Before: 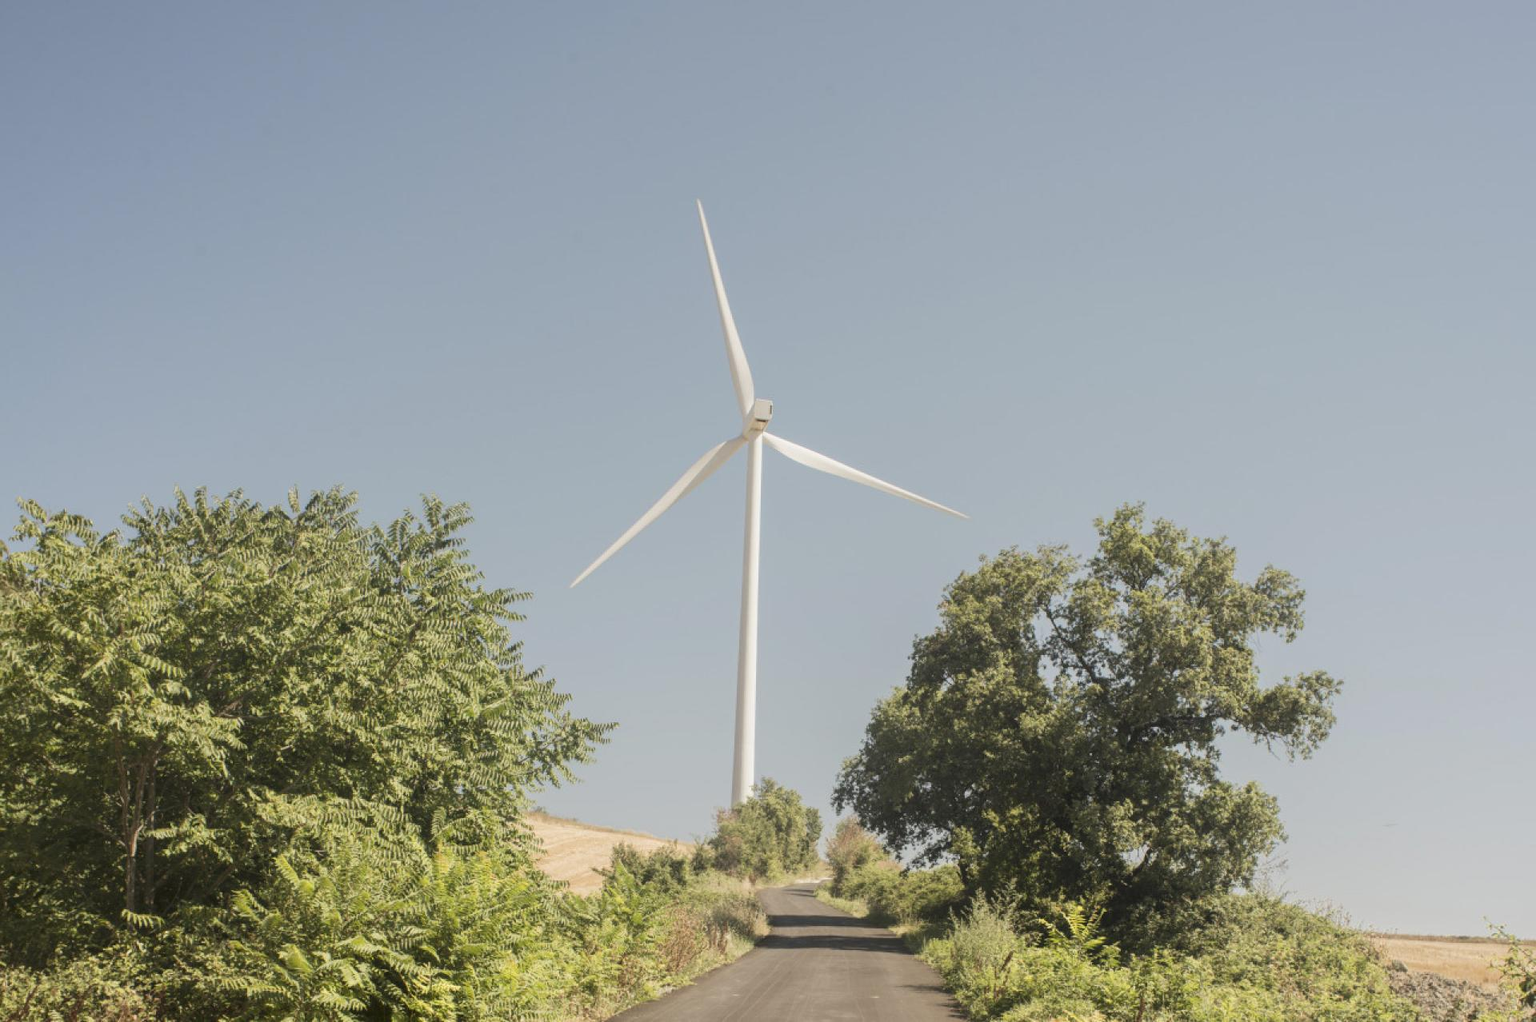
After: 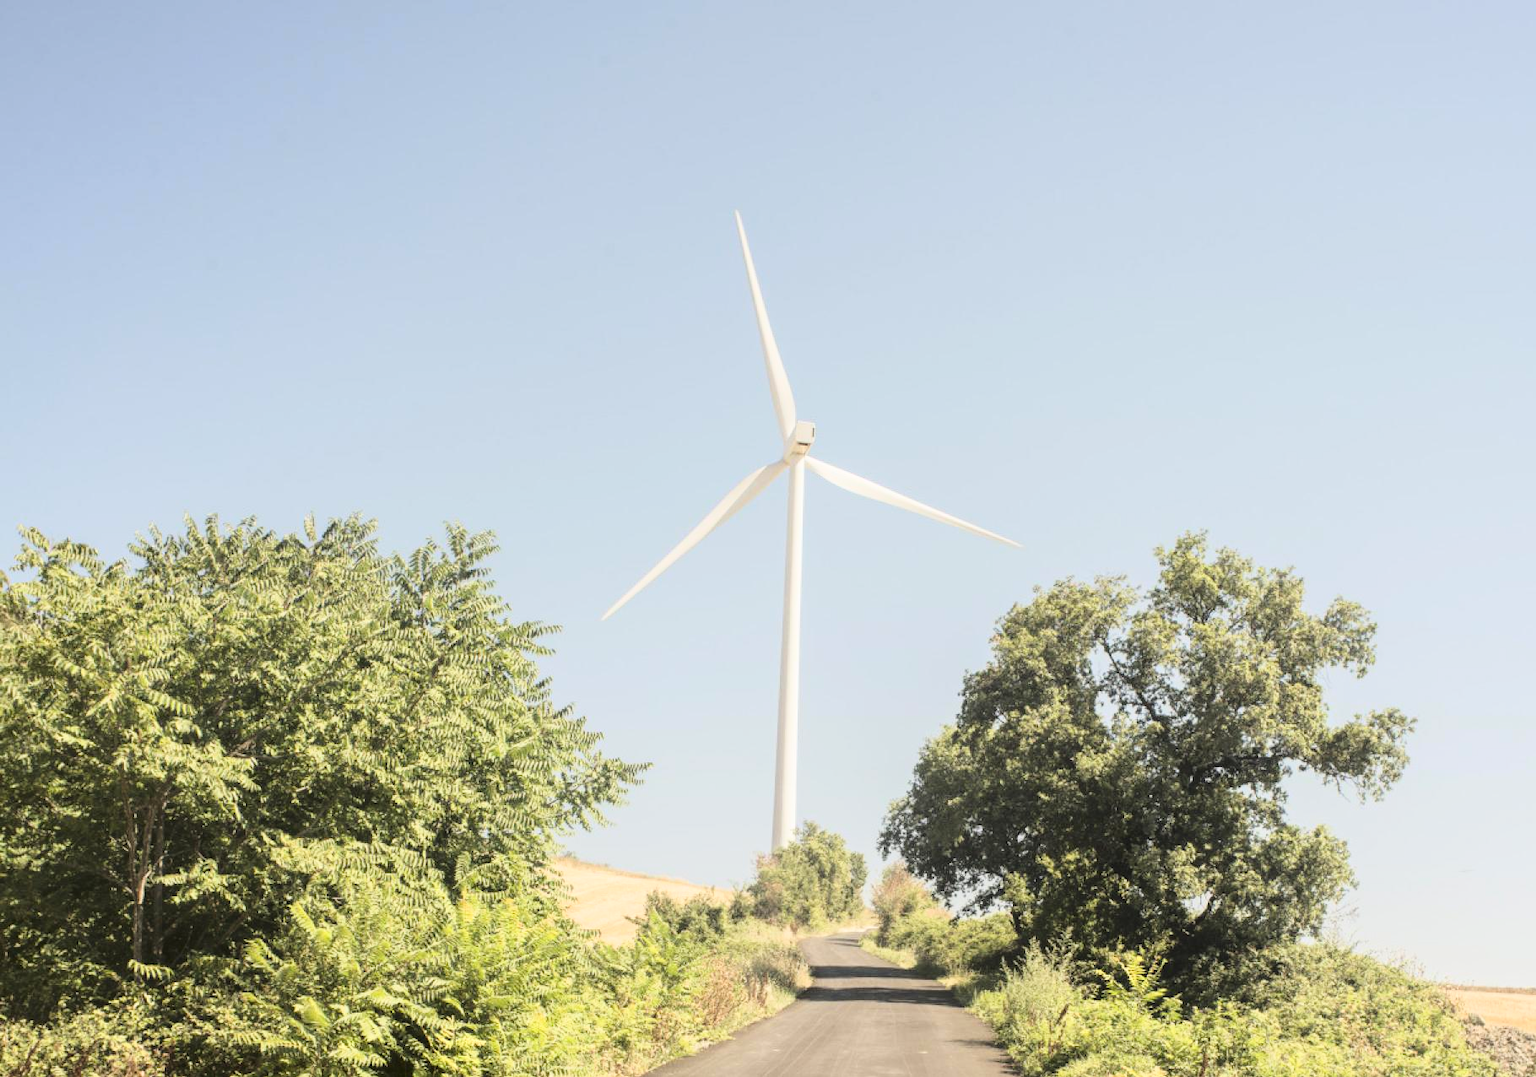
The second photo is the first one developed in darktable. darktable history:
crop and rotate: right 5.167%
base curve: curves: ch0 [(0, 0) (0.028, 0.03) (0.121, 0.232) (0.46, 0.748) (0.859, 0.968) (1, 1)]
